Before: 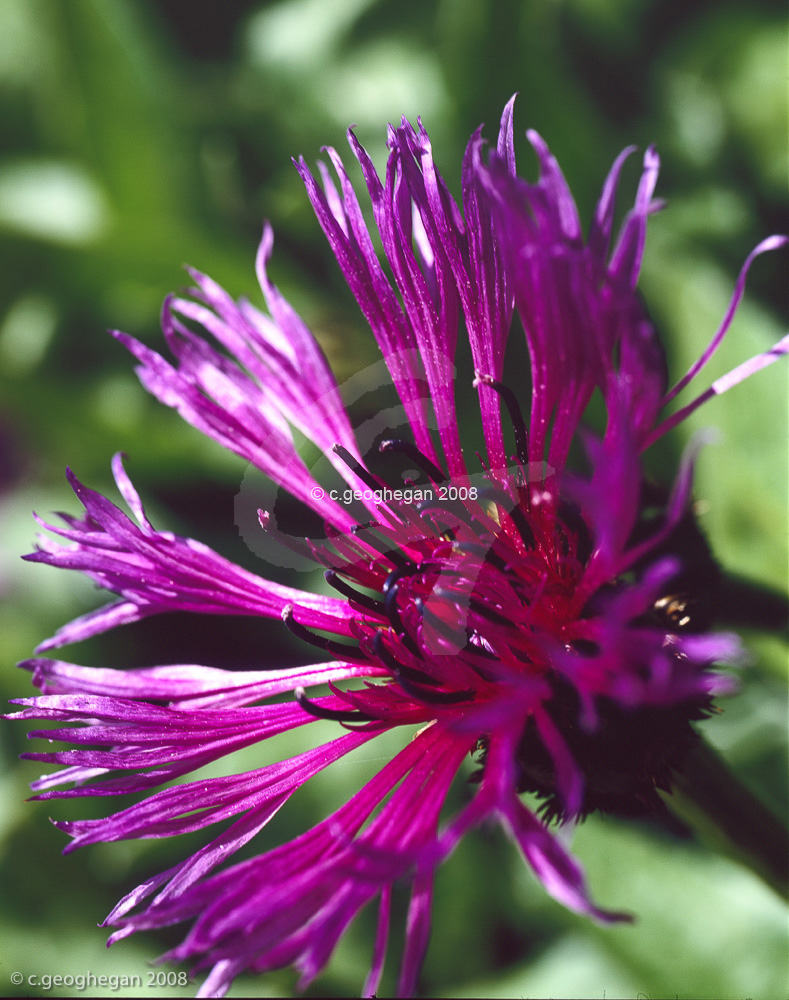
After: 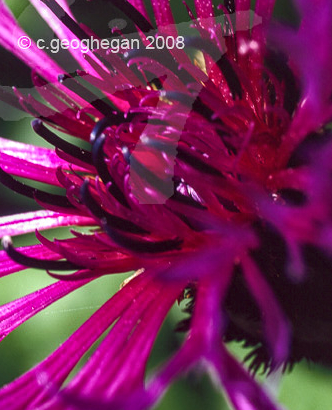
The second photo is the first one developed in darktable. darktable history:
crop: left 37.221%, top 45.169%, right 20.63%, bottom 13.777%
local contrast: on, module defaults
haze removal: compatibility mode true, adaptive false
